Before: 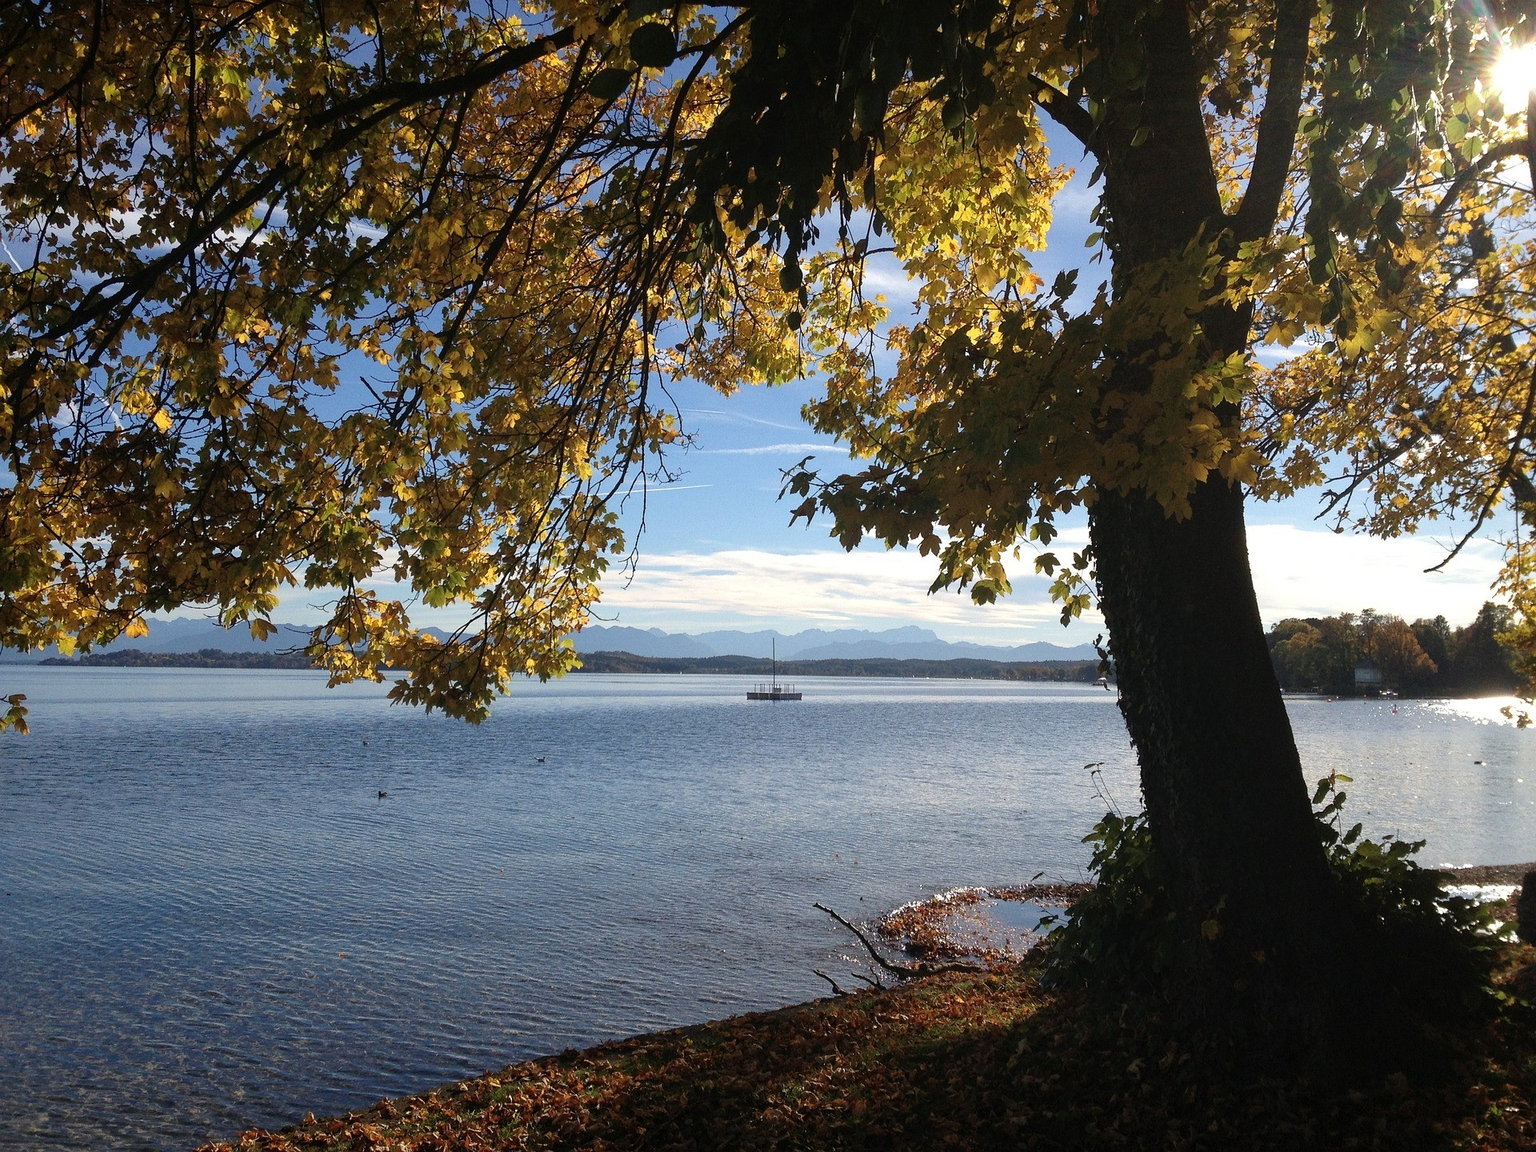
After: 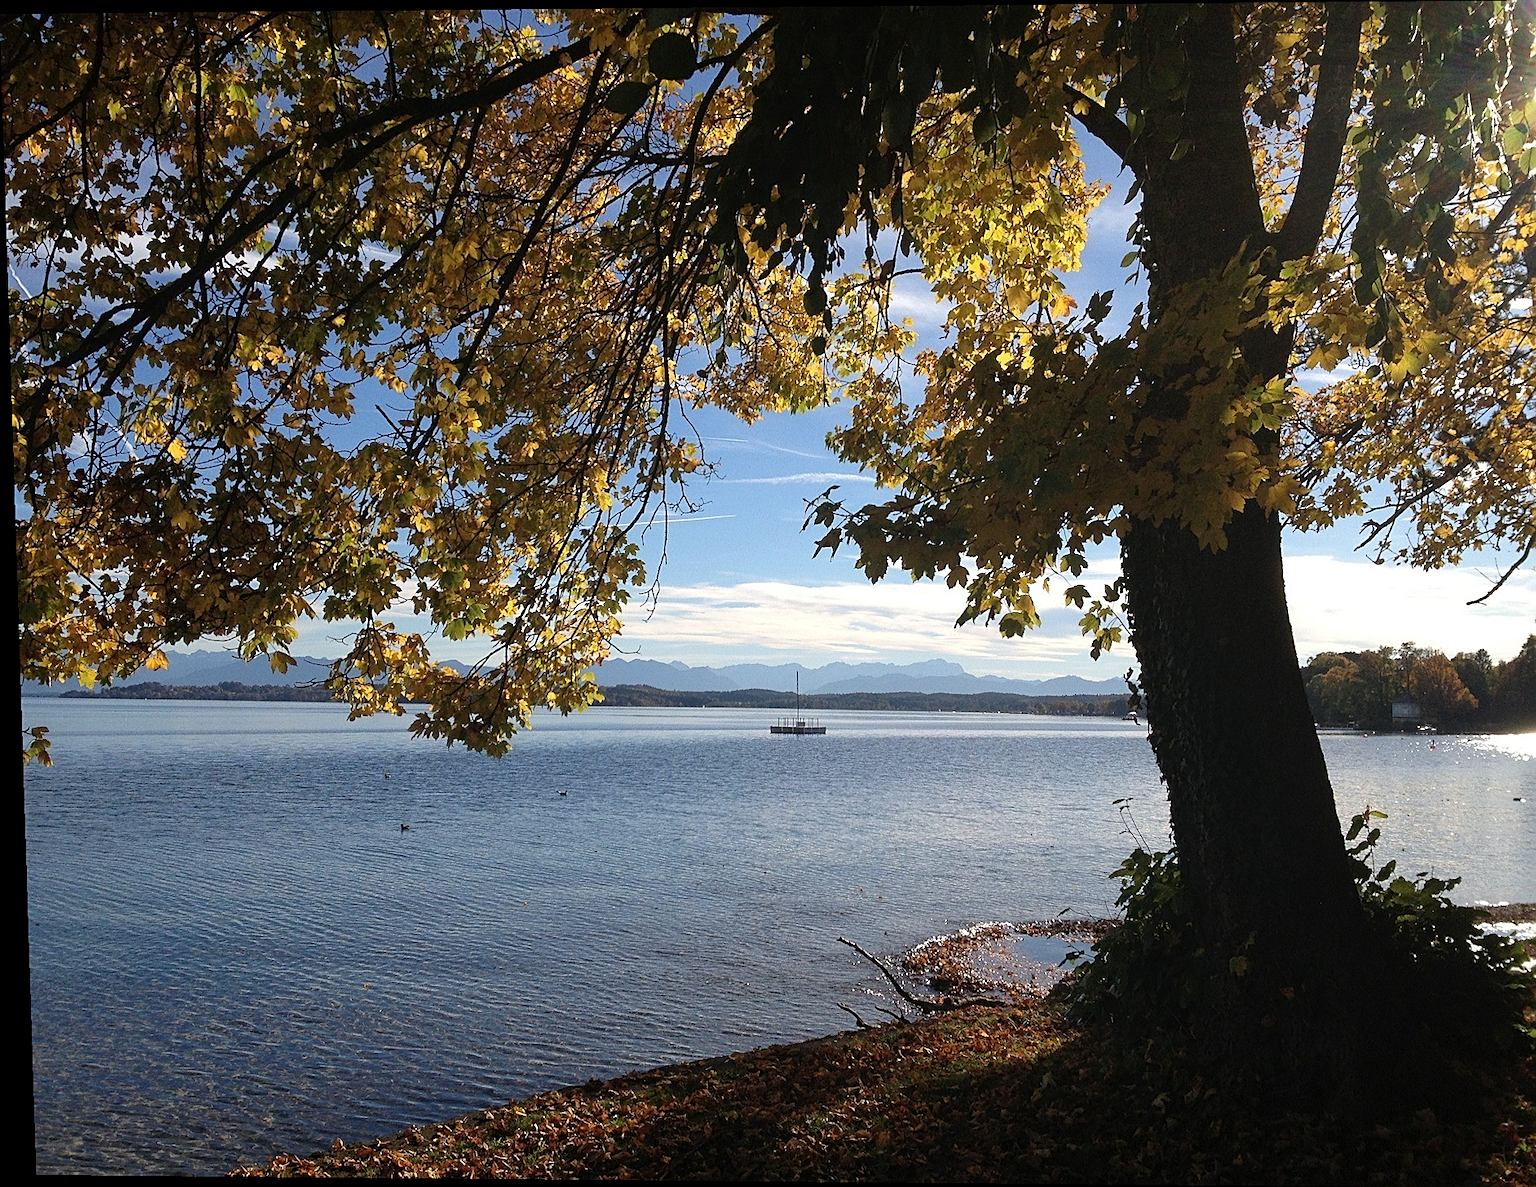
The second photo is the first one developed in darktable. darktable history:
crop: right 4.126%, bottom 0.031%
sharpen: on, module defaults
rotate and perspective: lens shift (vertical) 0.048, lens shift (horizontal) -0.024, automatic cropping off
